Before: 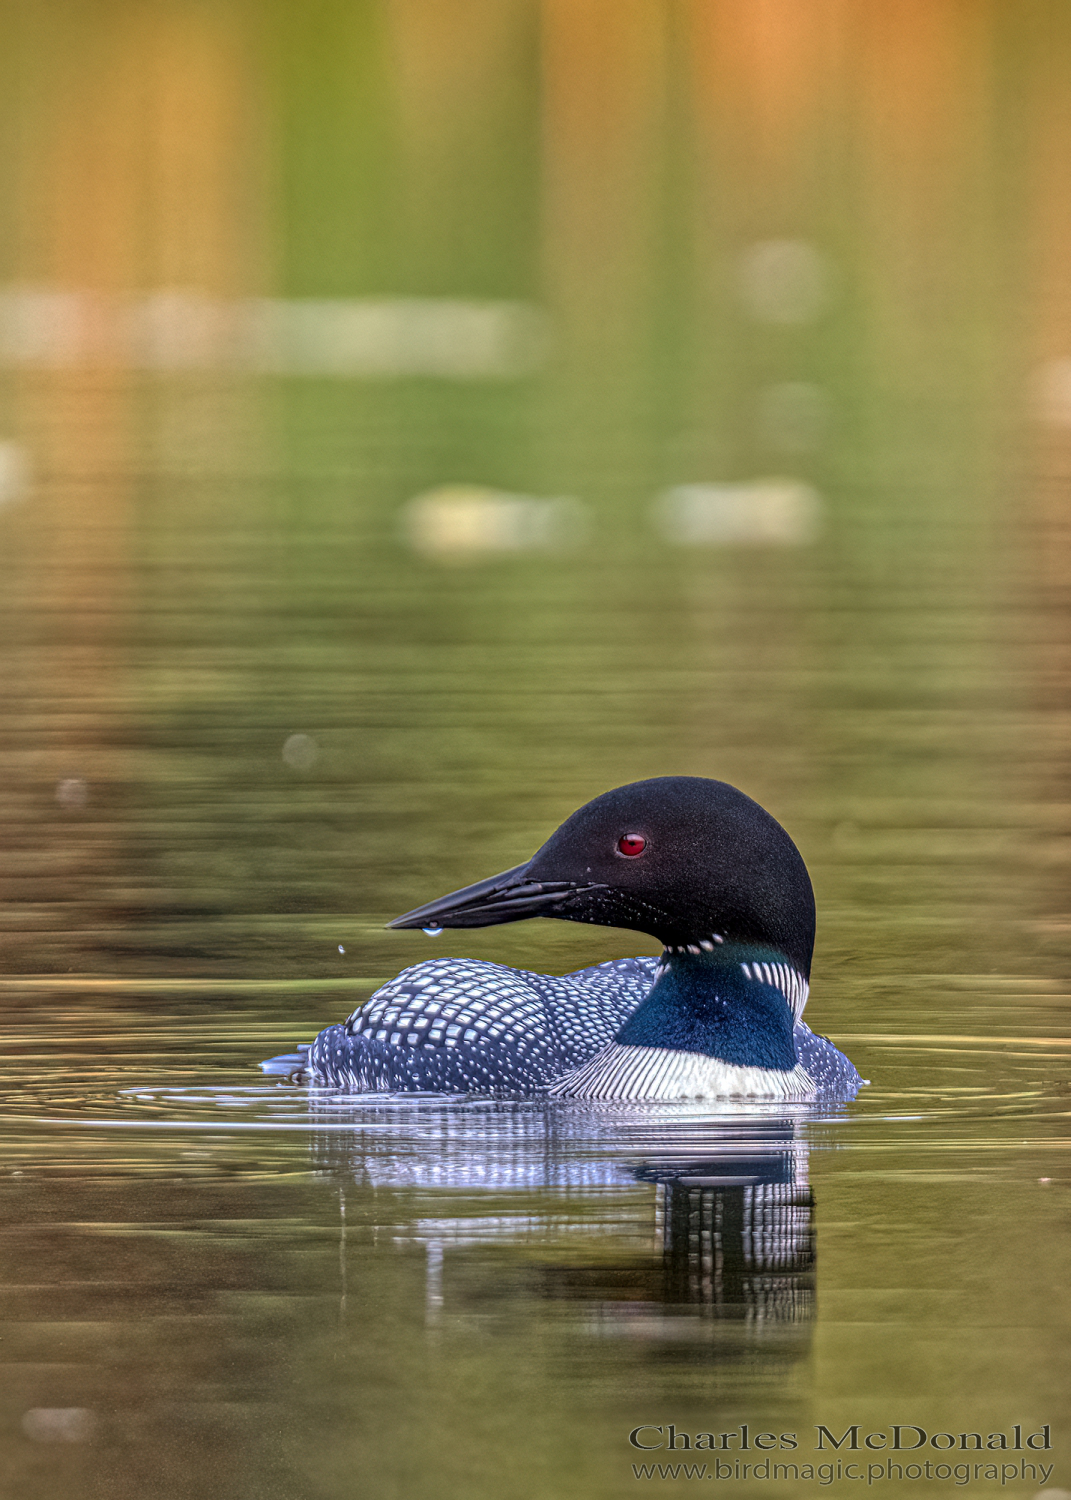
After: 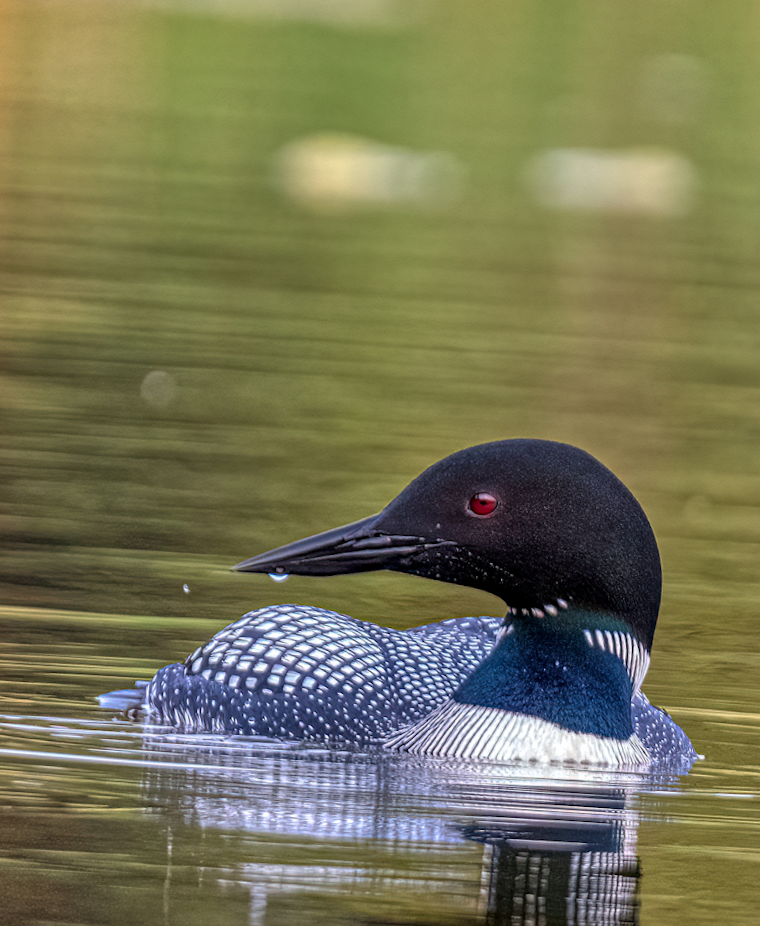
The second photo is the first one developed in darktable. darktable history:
crop and rotate: angle -3.93°, left 9.891%, top 20.627%, right 12.464%, bottom 11.851%
